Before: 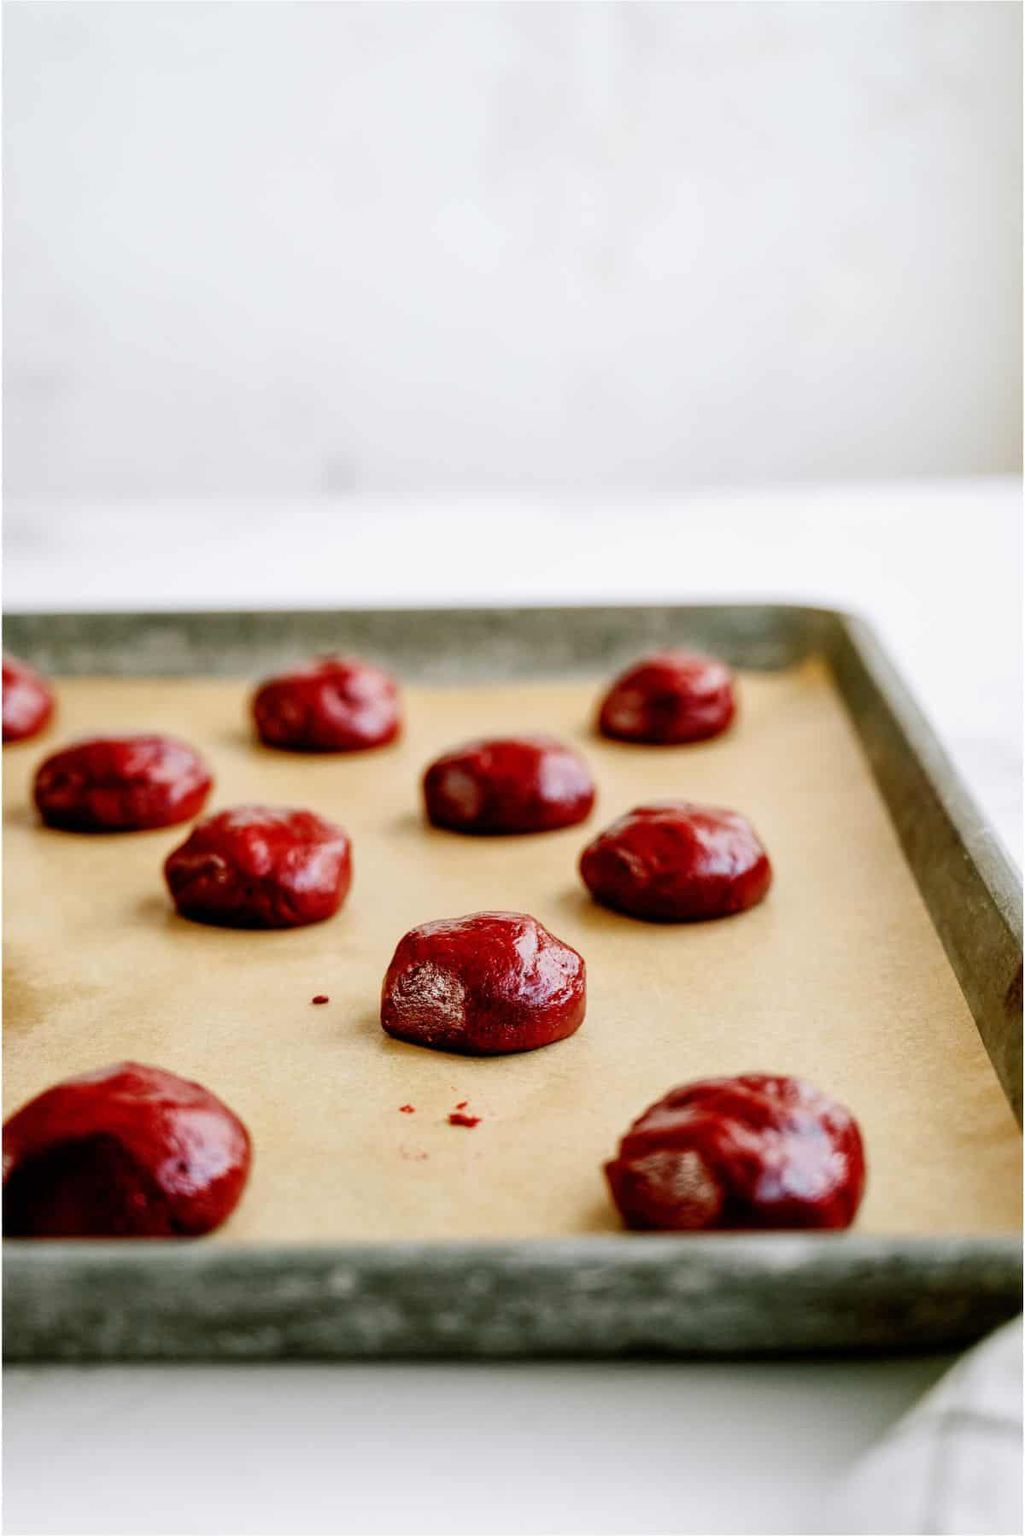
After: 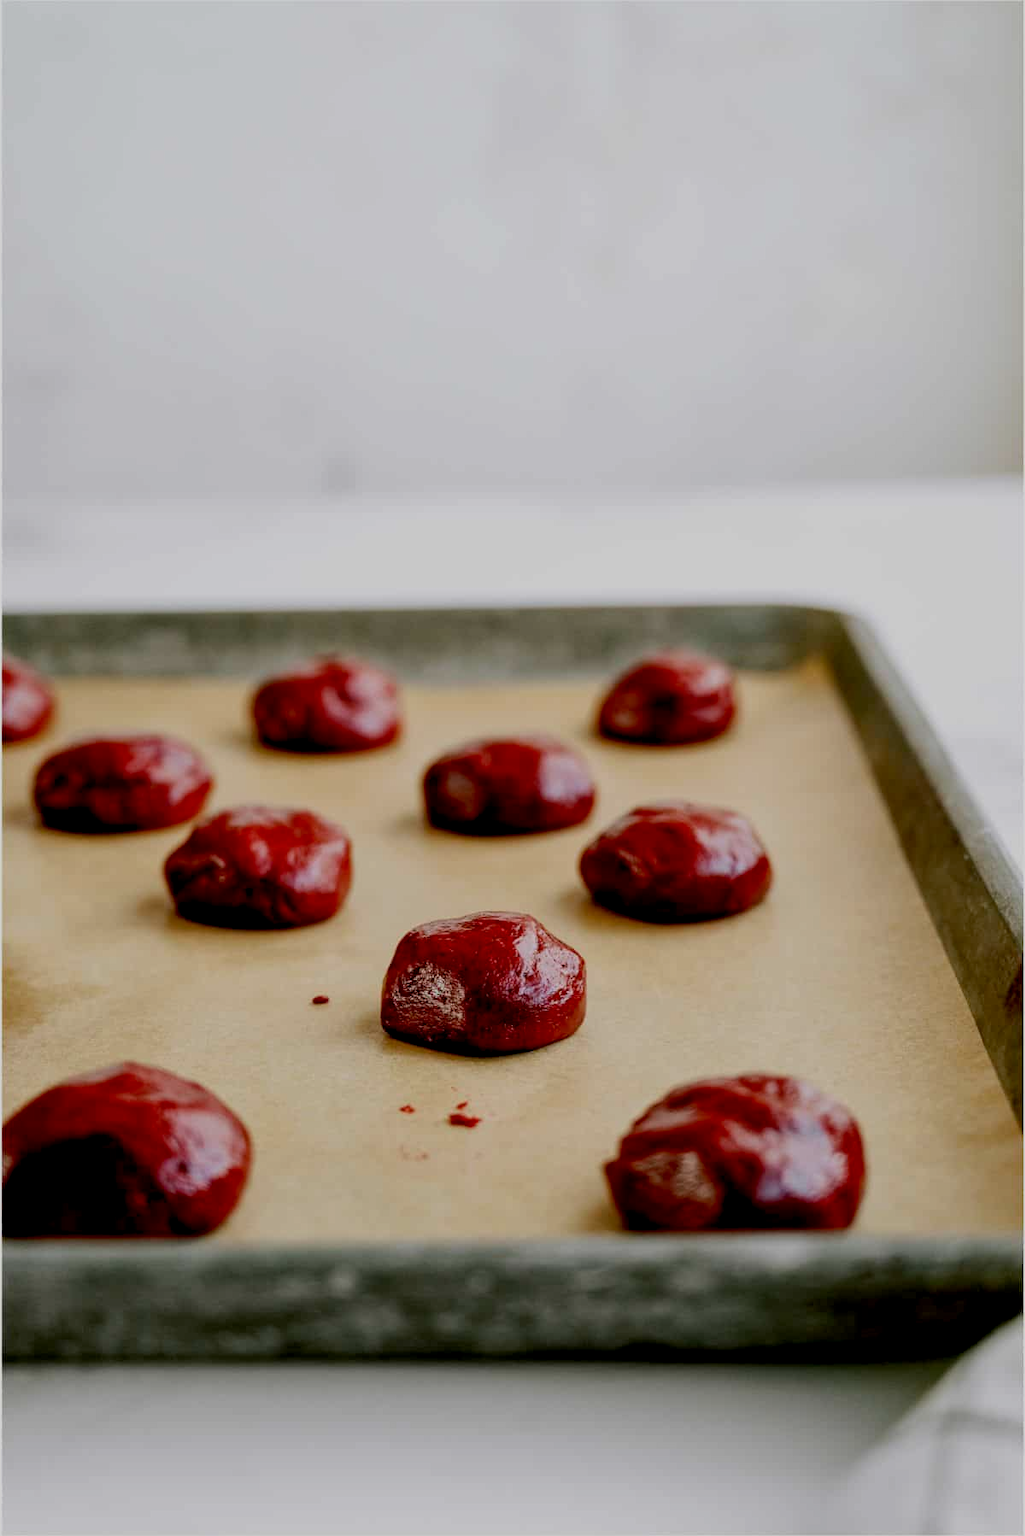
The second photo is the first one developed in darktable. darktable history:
exposure: black level correction 0.009, exposure -0.652 EV, compensate highlight preservation false
